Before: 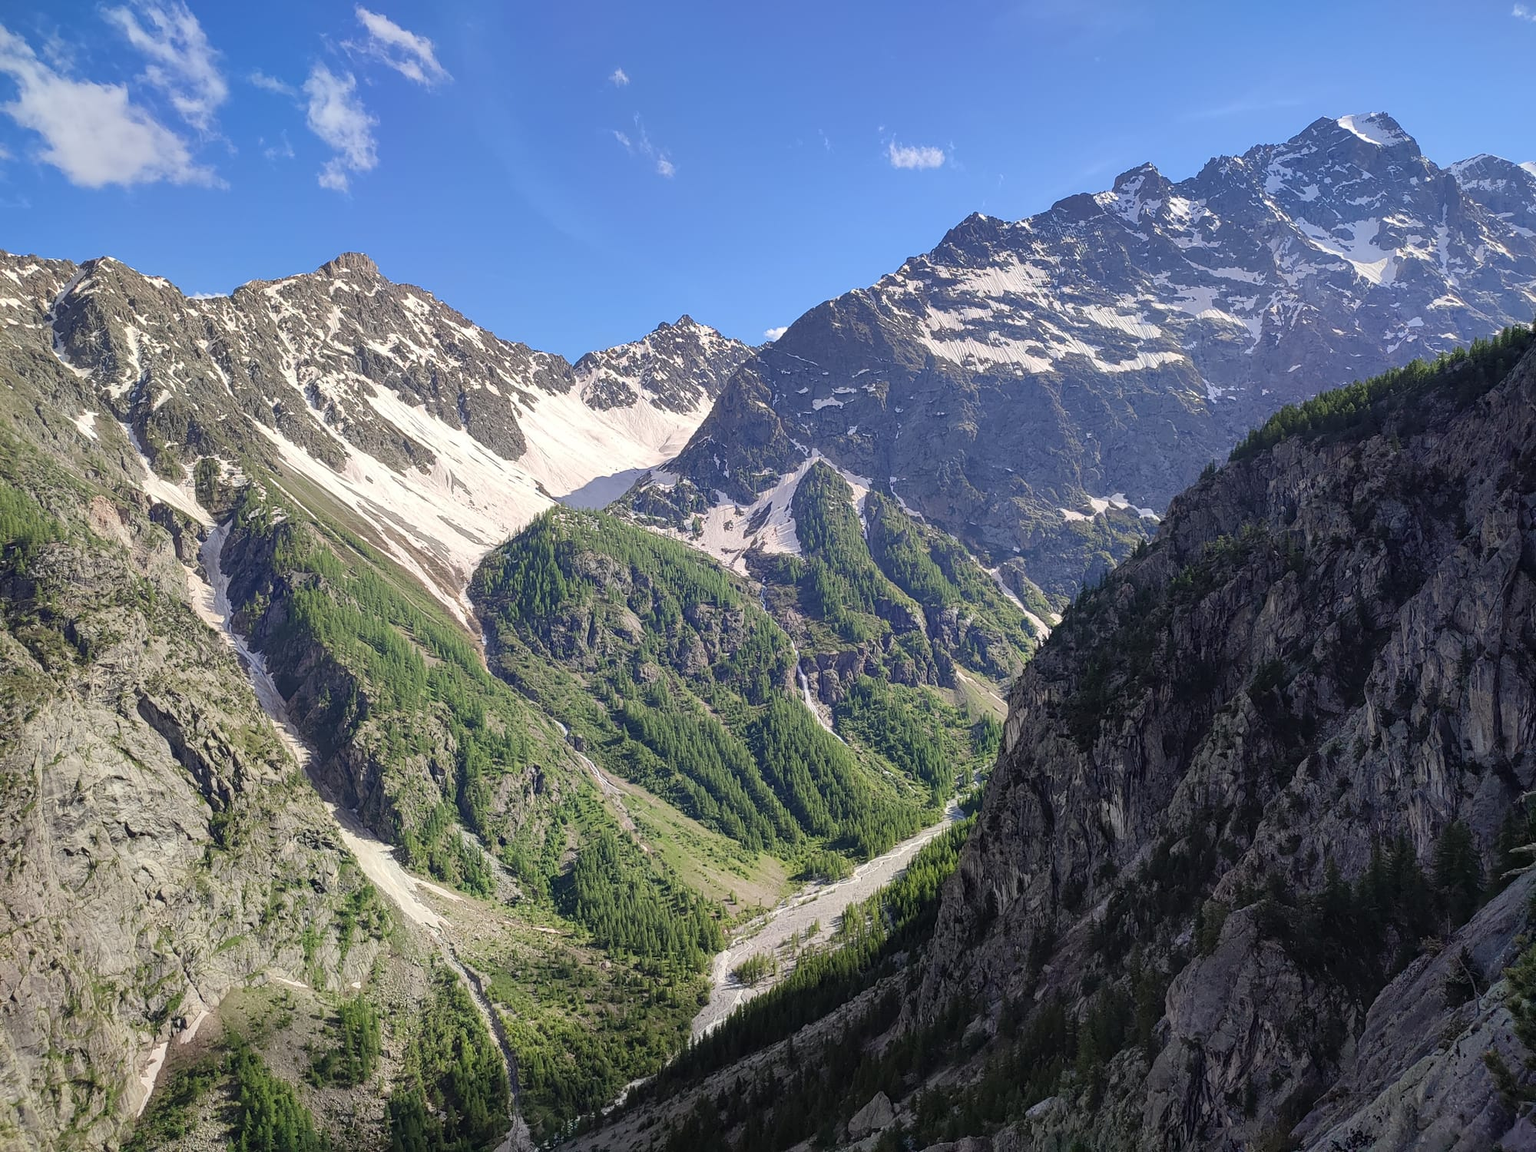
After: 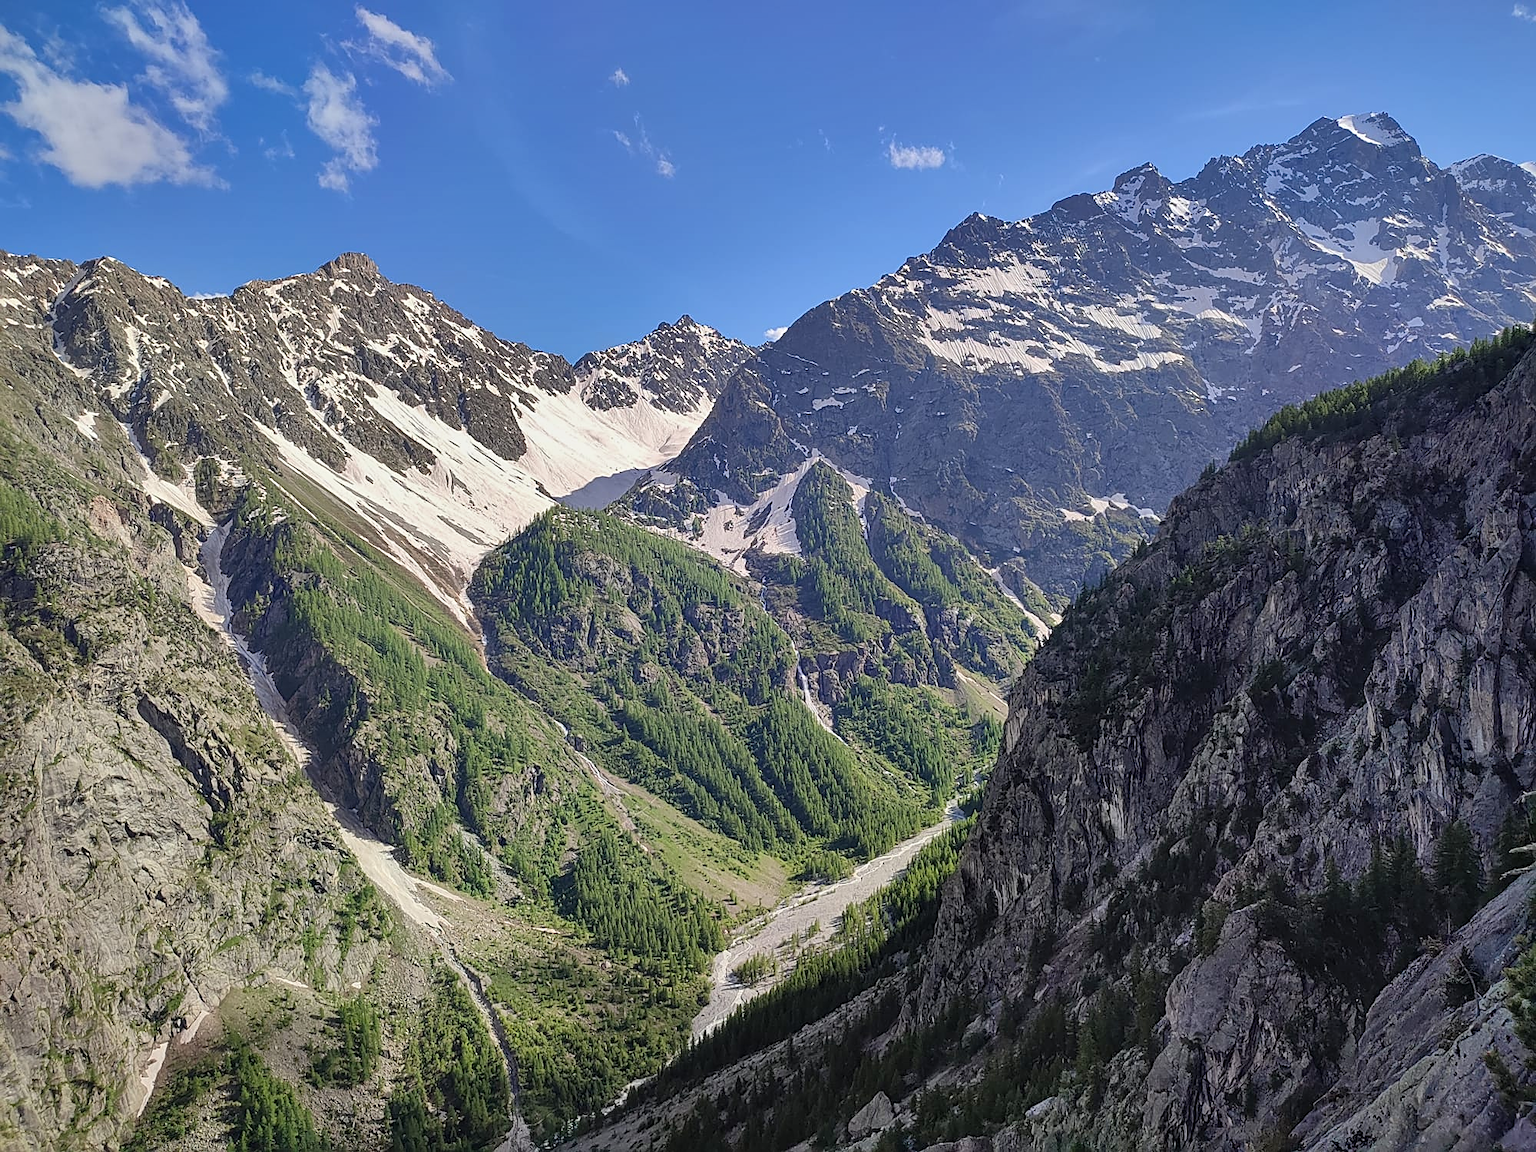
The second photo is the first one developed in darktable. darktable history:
sharpen: on, module defaults
shadows and highlights: white point adjustment -3.68, highlights -63.41, soften with gaussian
